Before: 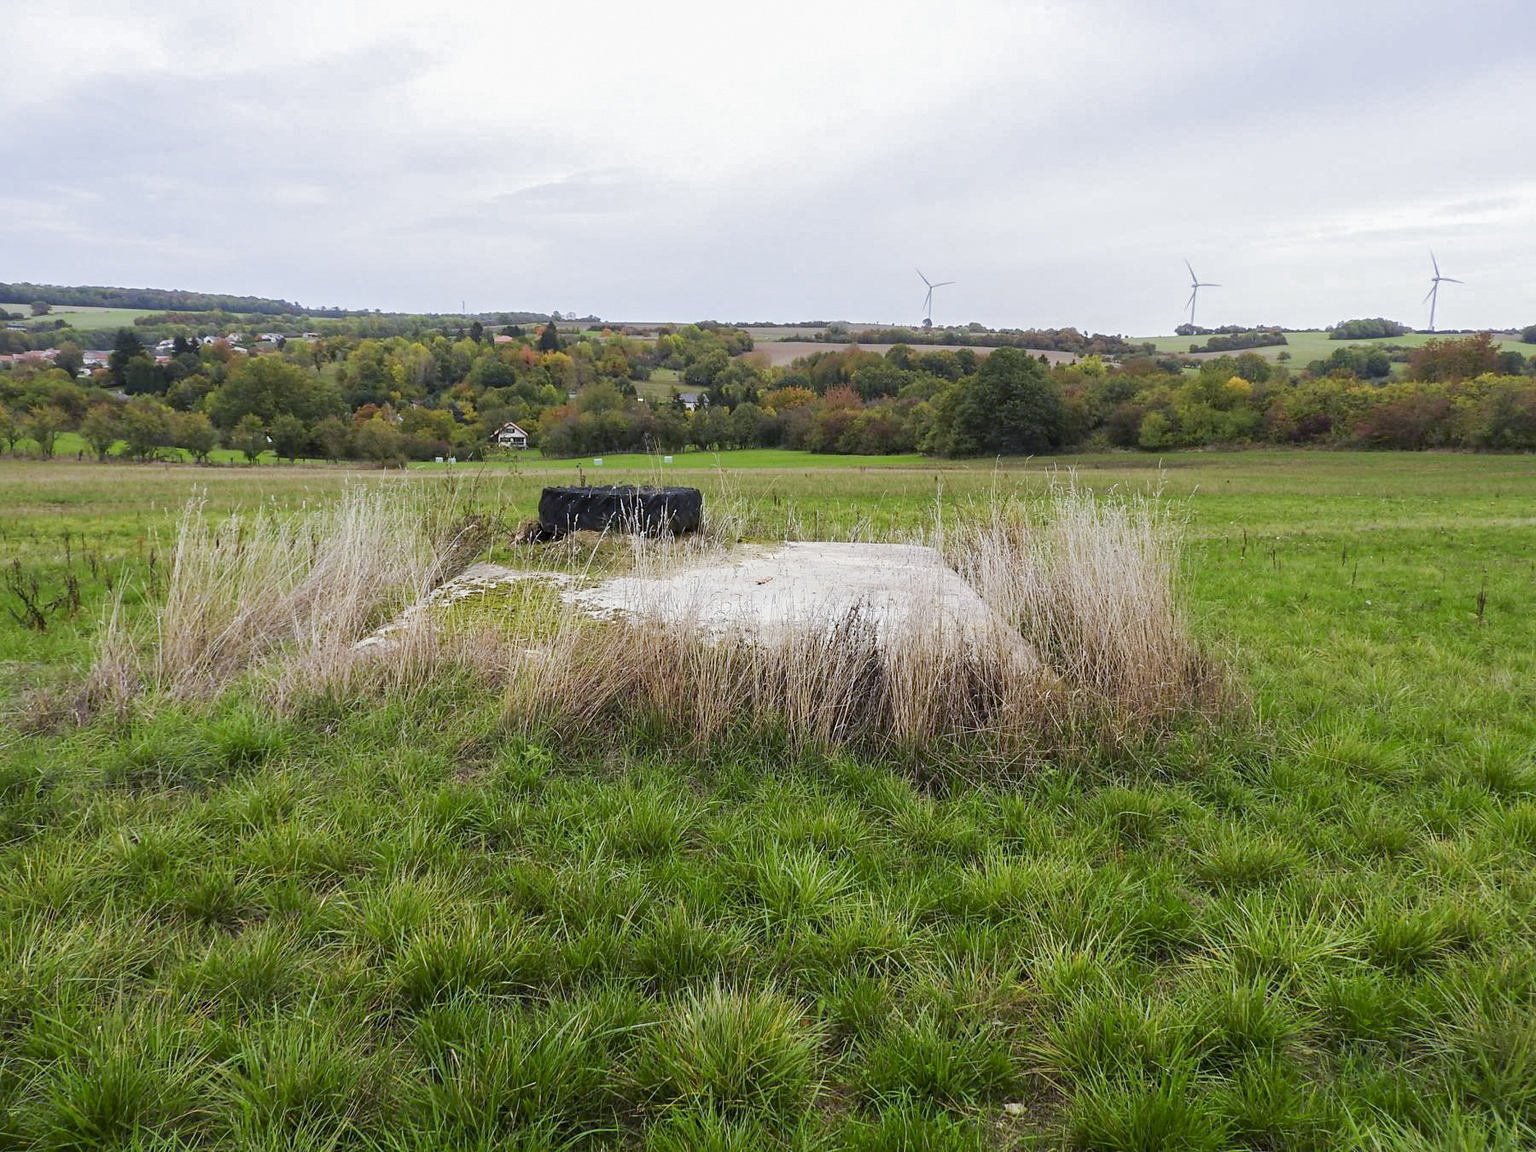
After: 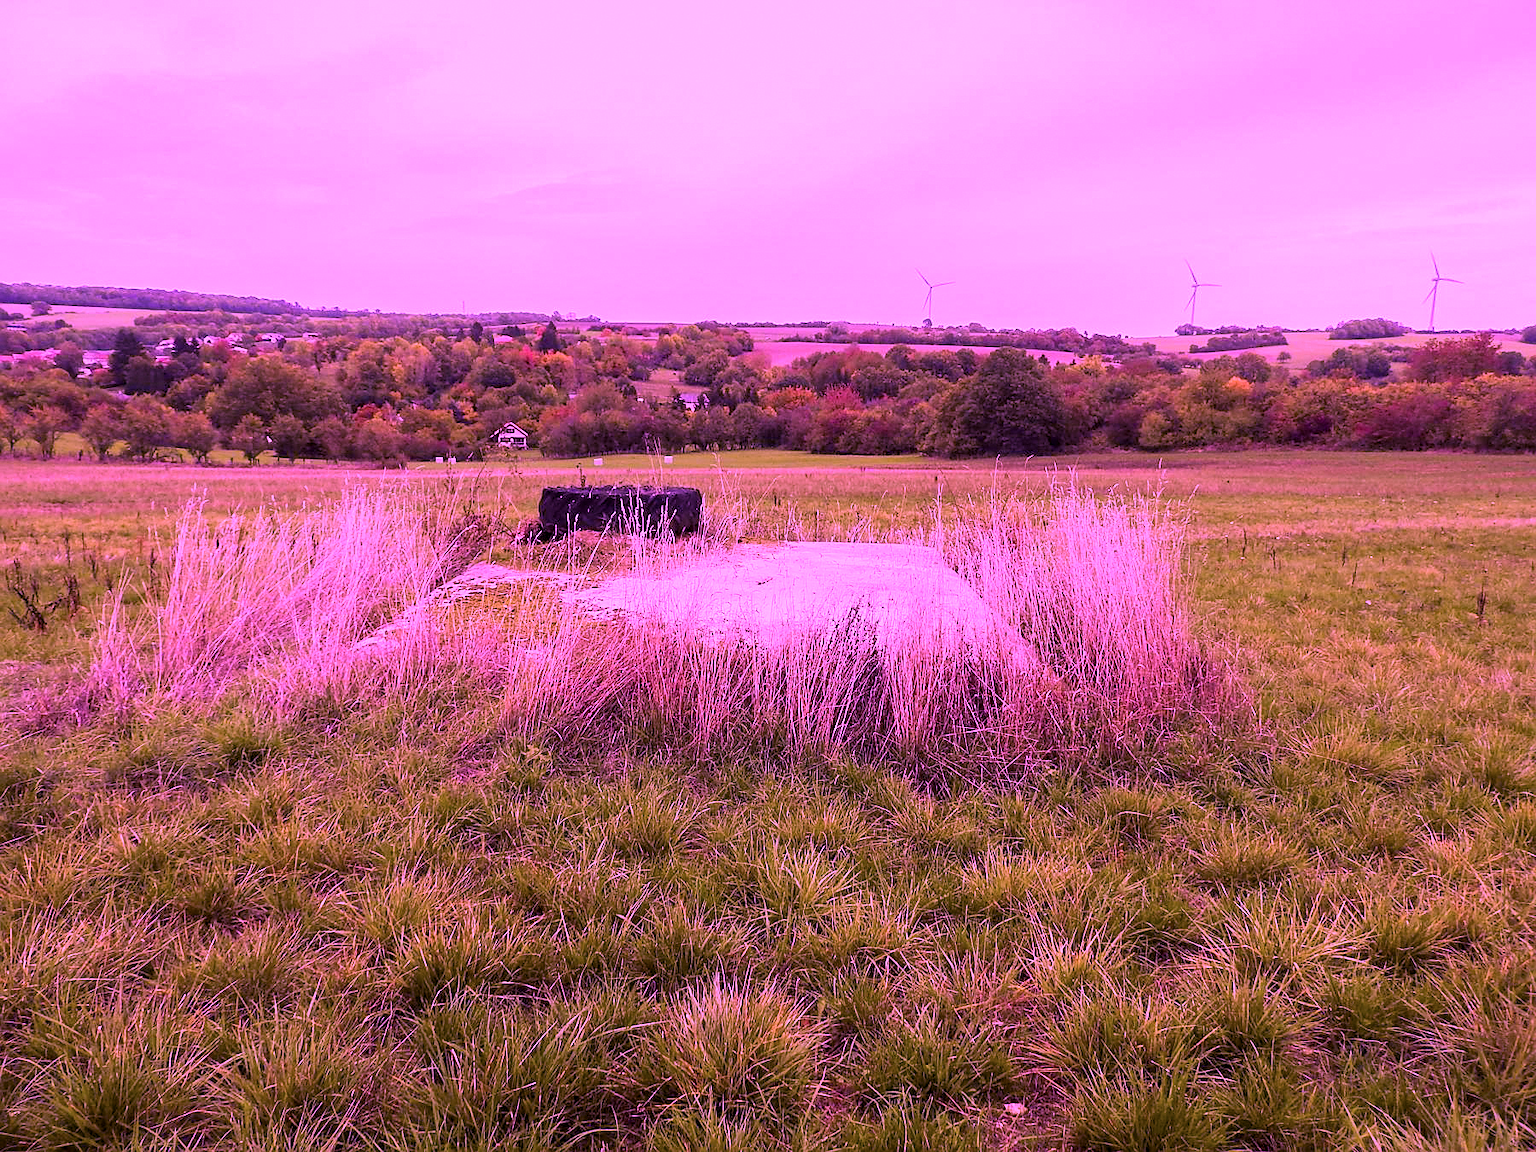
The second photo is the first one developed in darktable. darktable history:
sharpen: radius 0.969, amount 0.604
local contrast: highlights 100%, shadows 100%, detail 120%, midtone range 0.2
color balance: contrast 8.5%, output saturation 105%
color calibration: illuminant custom, x 0.261, y 0.521, temperature 7054.11 K
